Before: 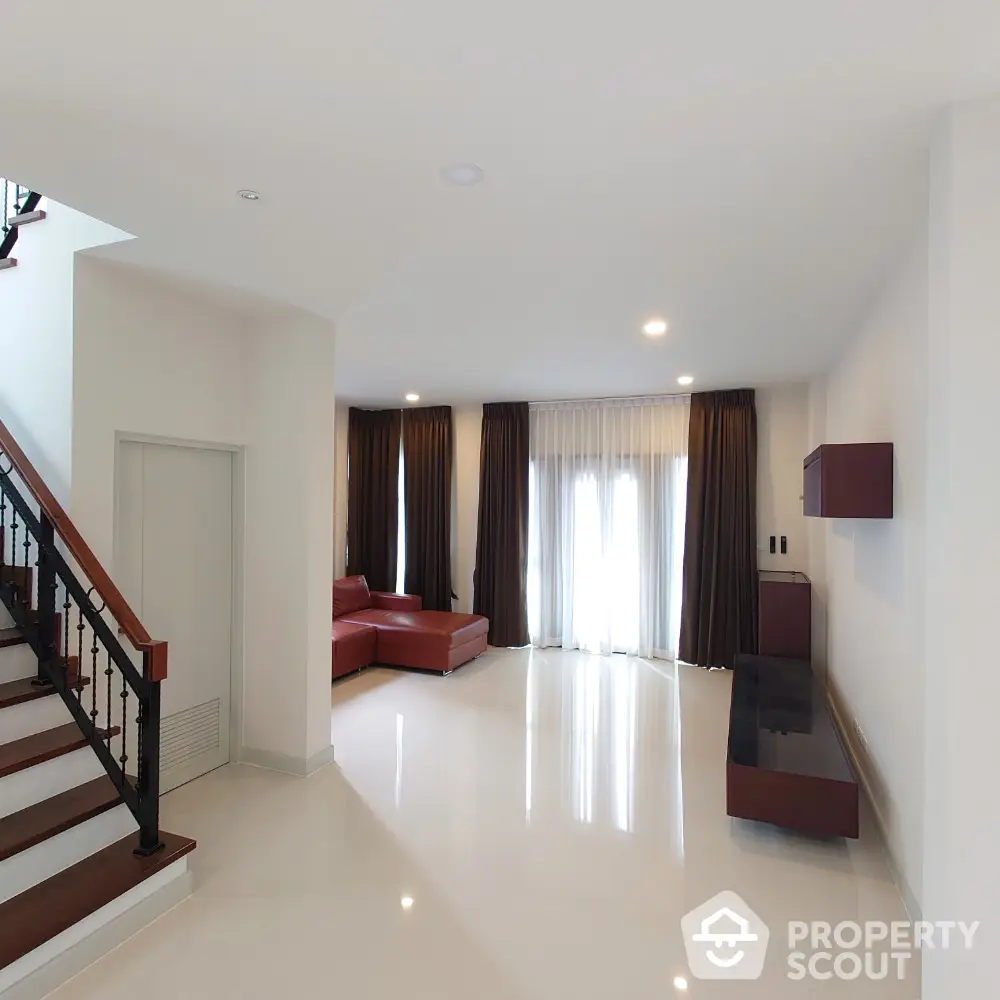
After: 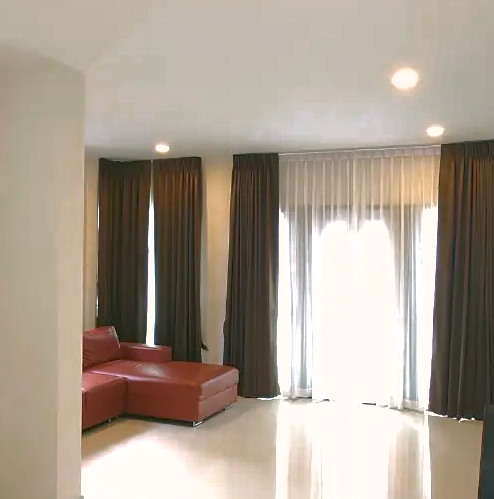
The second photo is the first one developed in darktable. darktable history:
shadows and highlights: shadows 39.26, highlights -59.95
exposure: black level correction 0, exposure 0.896 EV, compensate highlight preservation false
crop: left 25.095%, top 24.974%, right 25.425%, bottom 25.111%
color correction: highlights a* 4.26, highlights b* 4.96, shadows a* -8.28, shadows b* 4.83
color zones: curves: ch0 [(0.203, 0.433) (0.607, 0.517) (0.697, 0.696) (0.705, 0.897)]
tone equalizer: -8 EV 0.227 EV, -7 EV 0.38 EV, -6 EV 0.404 EV, -5 EV 0.25 EV, -3 EV -0.274 EV, -2 EV -0.437 EV, -1 EV -0.415 EV, +0 EV -0.269 EV
